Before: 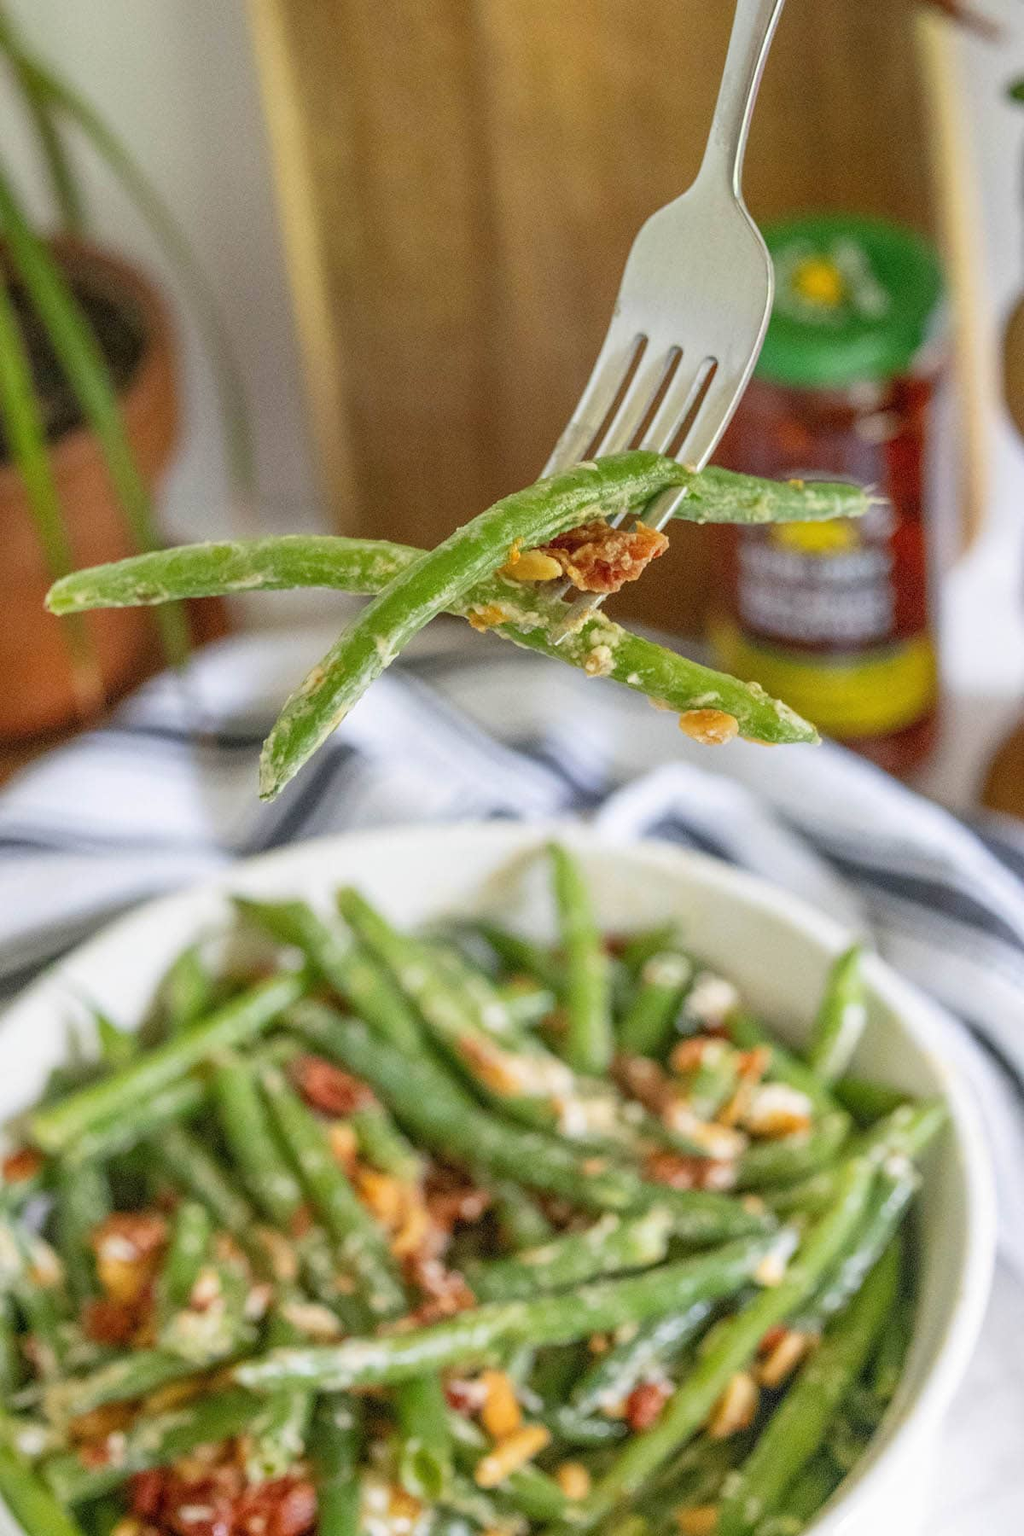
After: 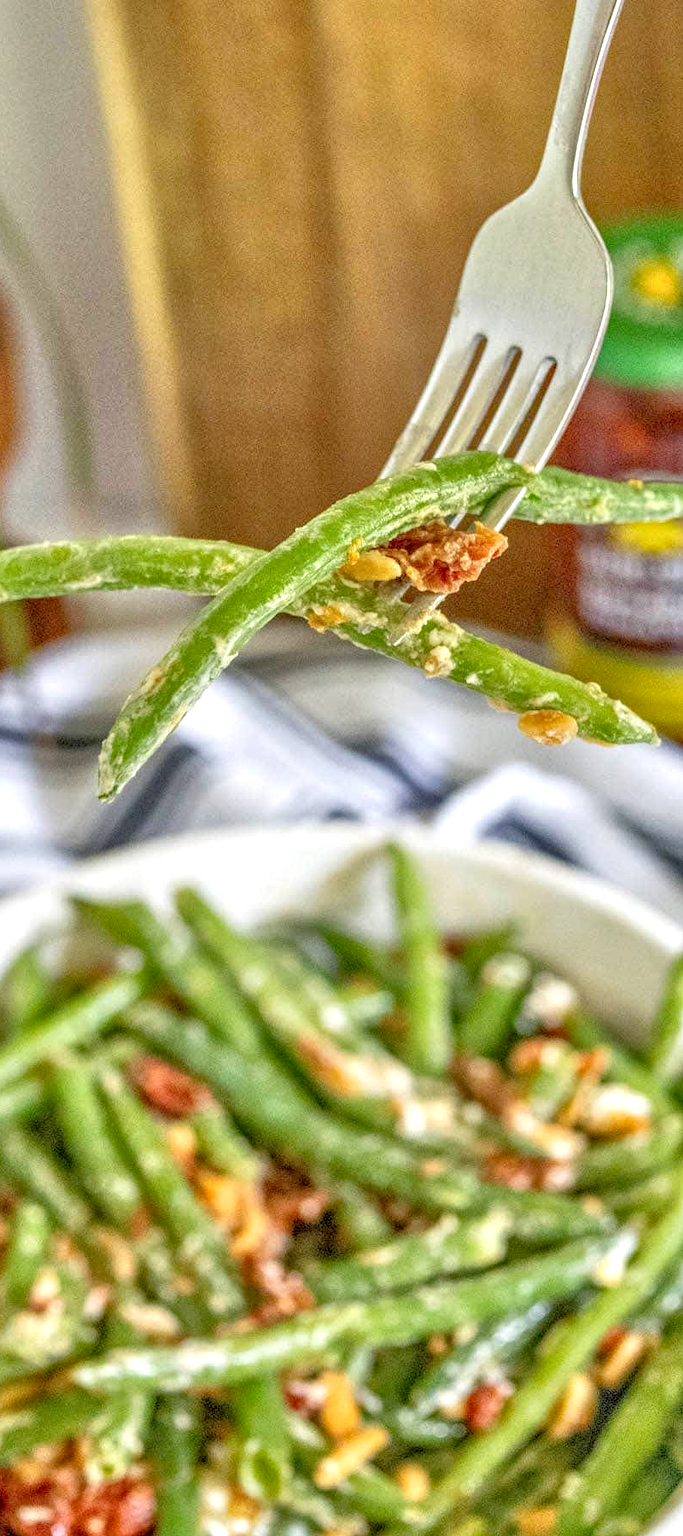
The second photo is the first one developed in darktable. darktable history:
crop and rotate: left 15.754%, right 17.579%
tone equalizer: -7 EV 0.15 EV, -6 EV 0.6 EV, -5 EV 1.15 EV, -4 EV 1.33 EV, -3 EV 1.15 EV, -2 EV 0.6 EV, -1 EV 0.15 EV, mask exposure compensation -0.5 EV
haze removal: compatibility mode true, adaptive false
local contrast: highlights 25%, detail 150%
